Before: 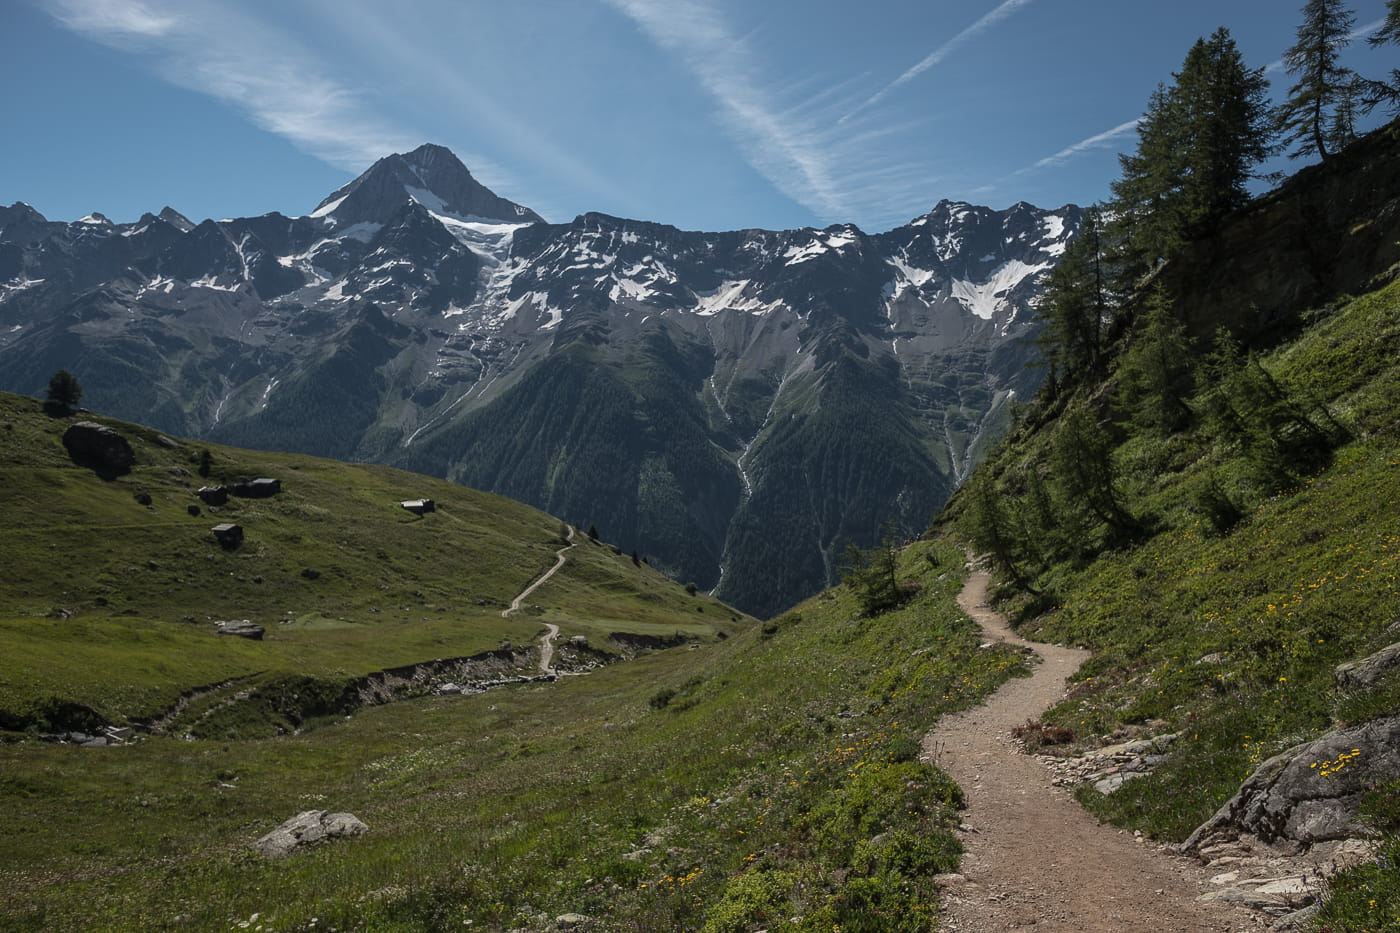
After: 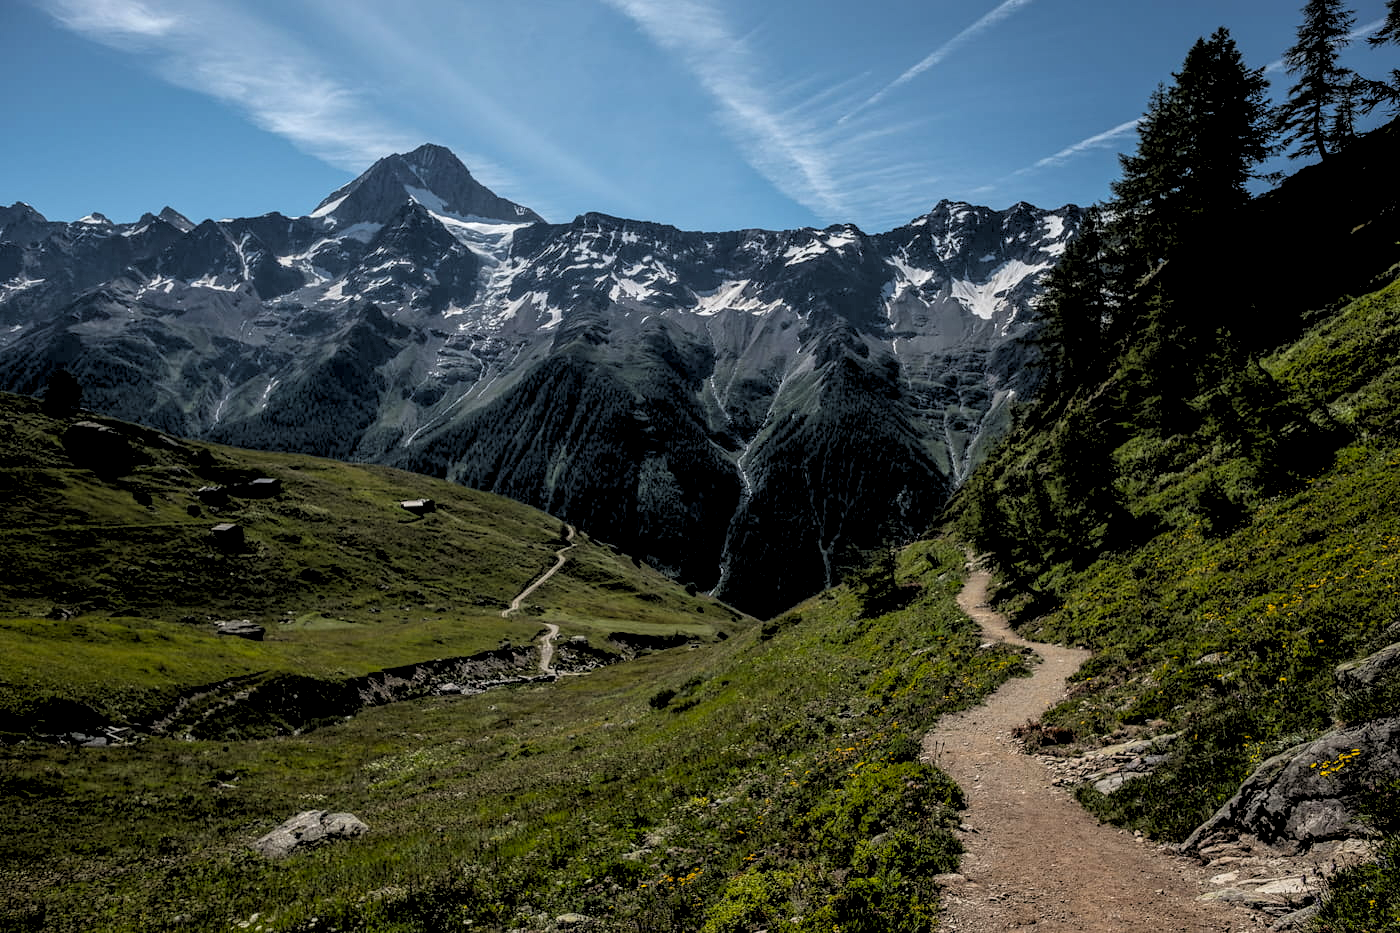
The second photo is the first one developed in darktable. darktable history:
rgb levels: levels [[0.029, 0.461, 0.922], [0, 0.5, 1], [0, 0.5, 1]]
color balance: output saturation 120%
local contrast: on, module defaults
